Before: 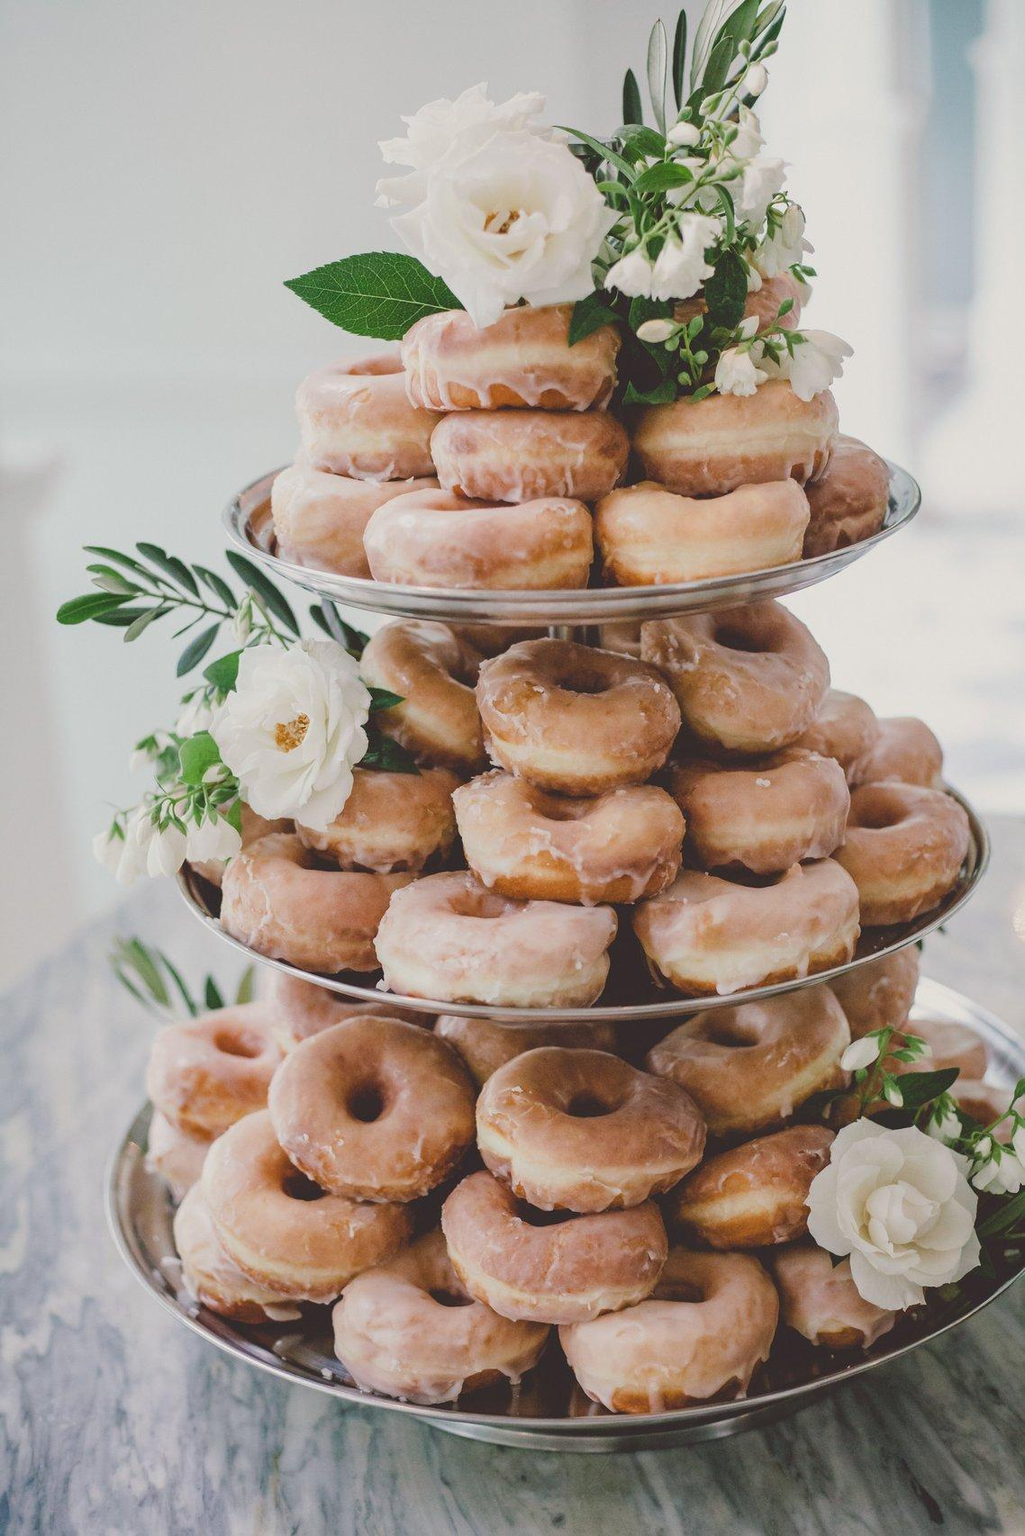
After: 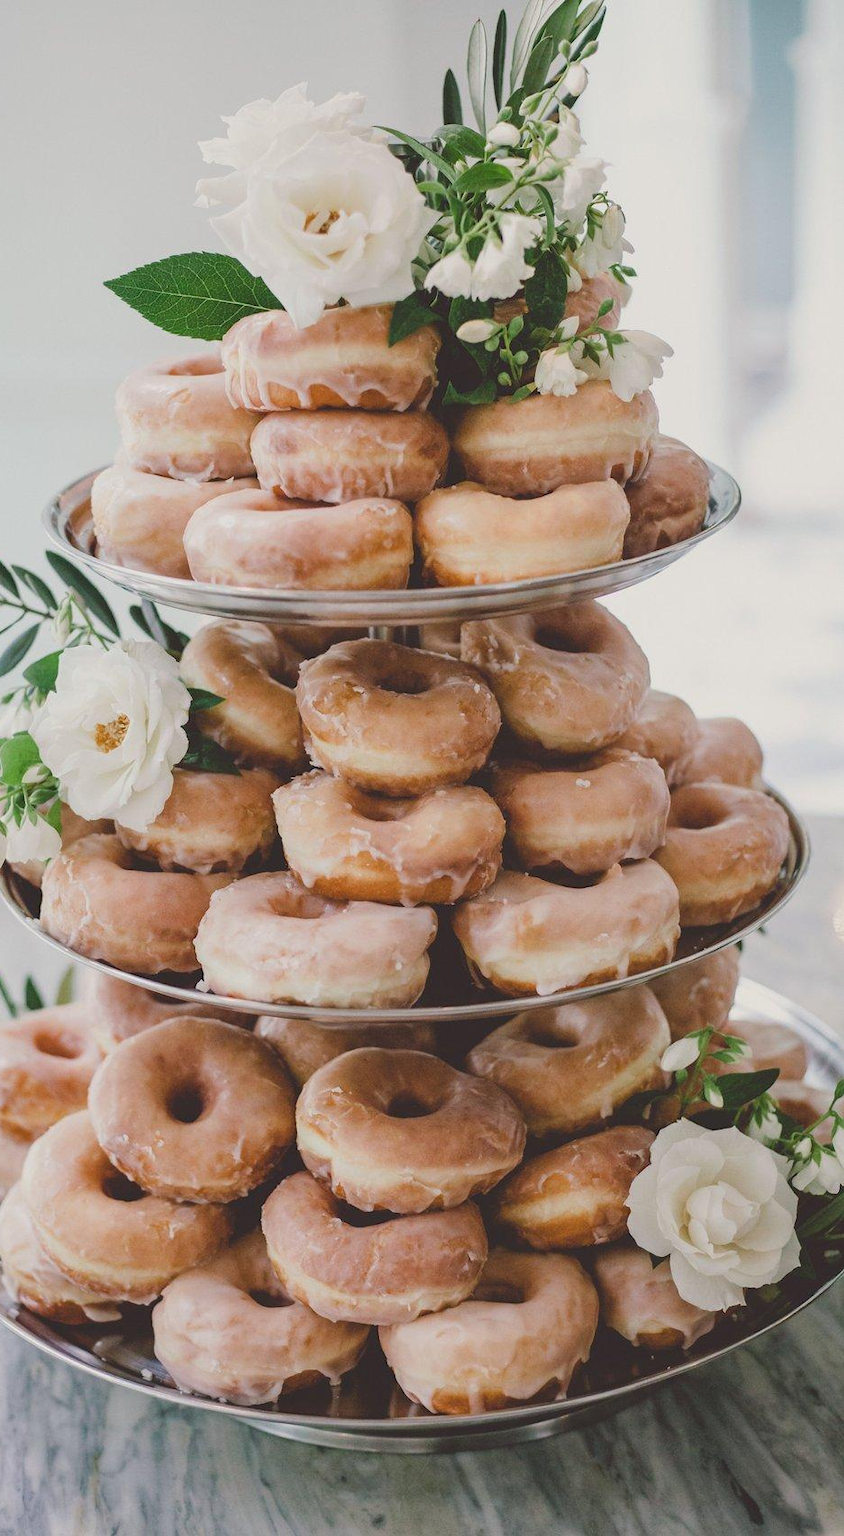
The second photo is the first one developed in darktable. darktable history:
crop: left 17.626%, bottom 0.037%
